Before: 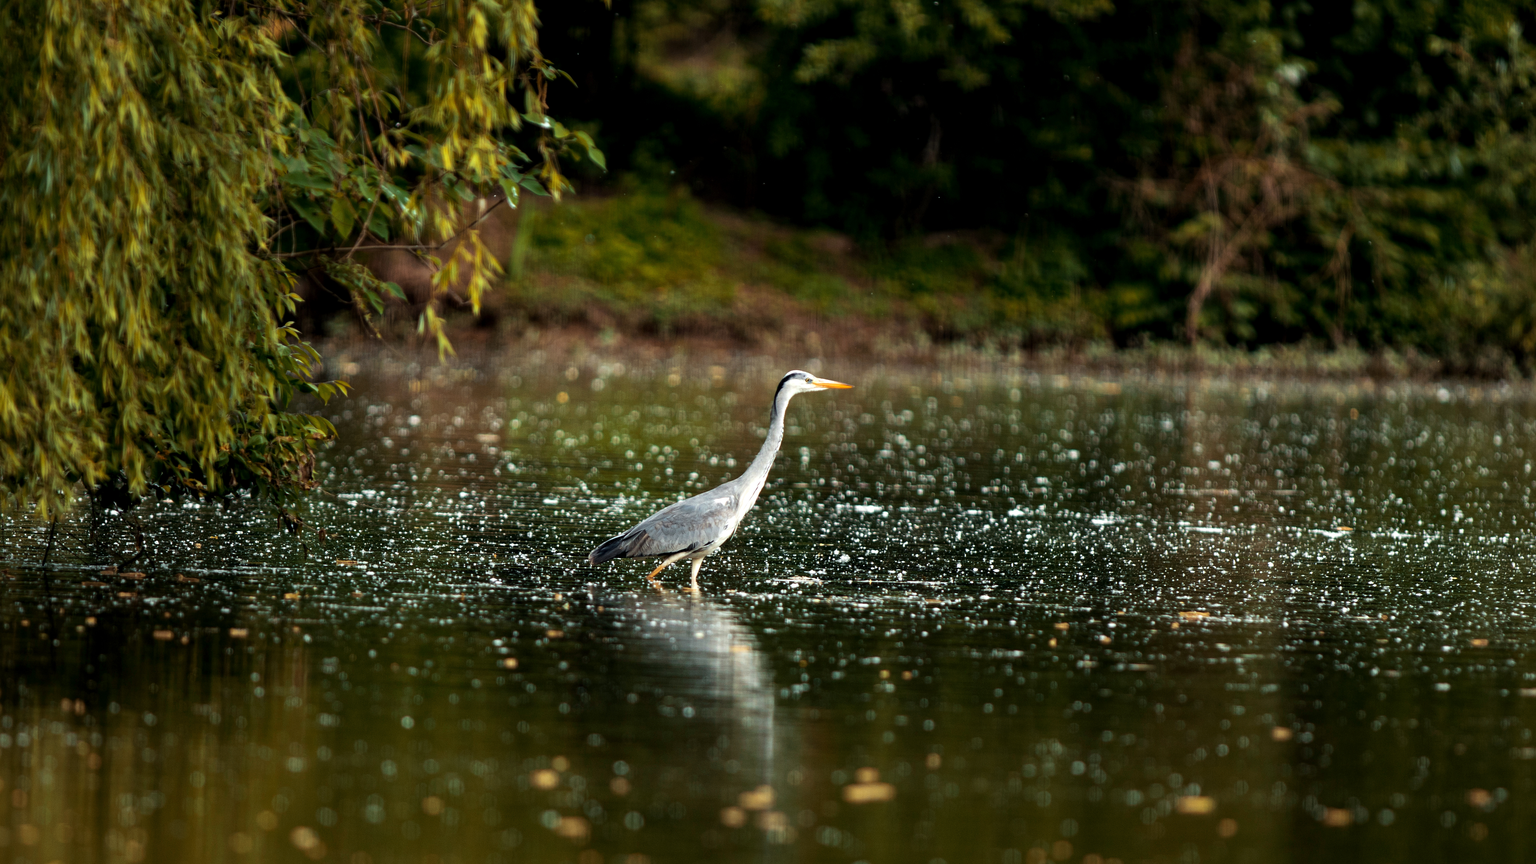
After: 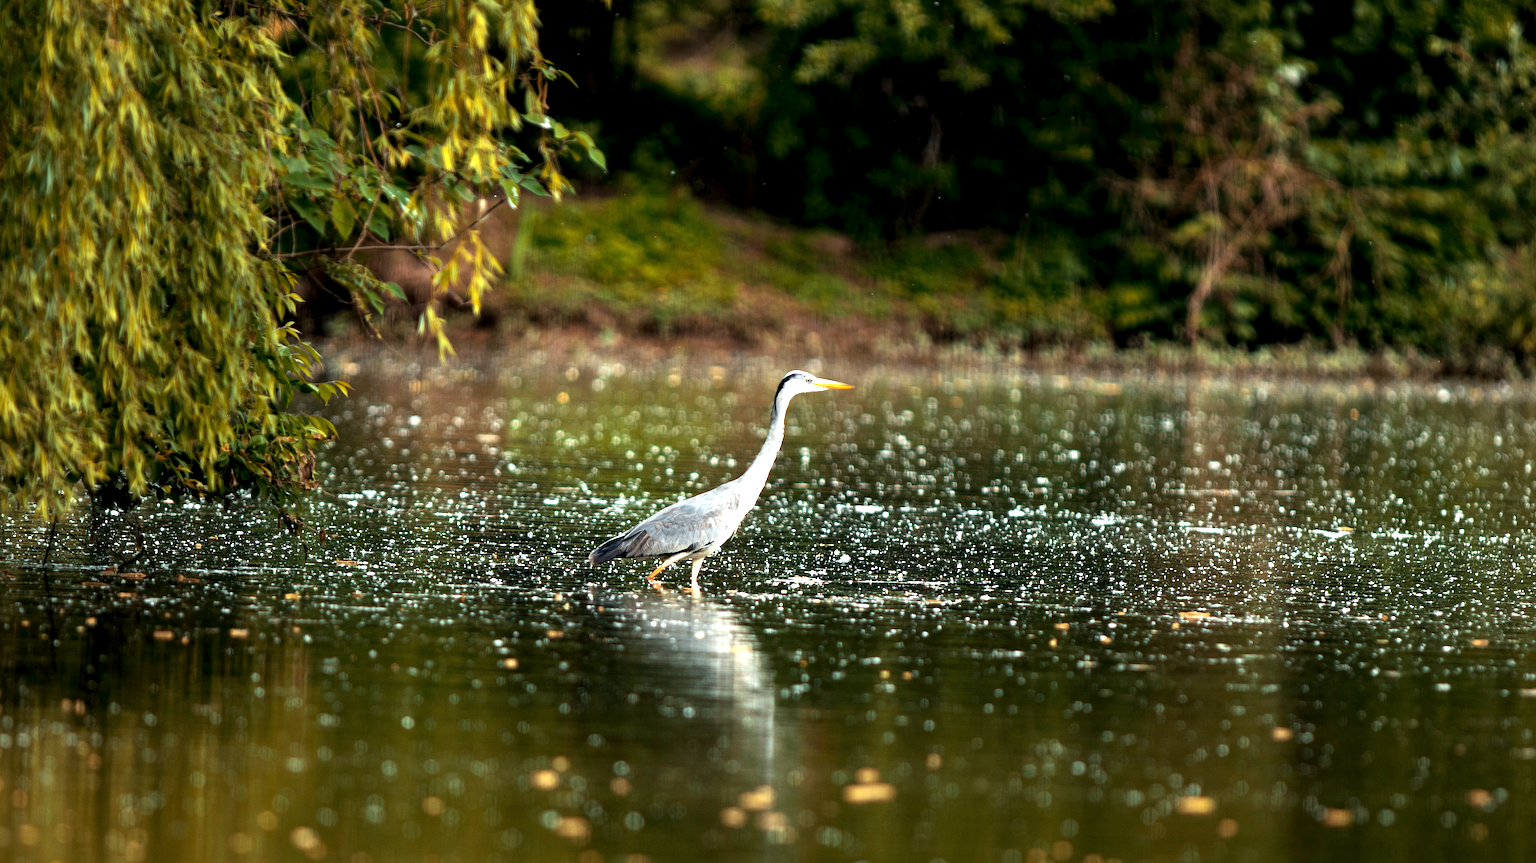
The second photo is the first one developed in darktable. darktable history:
exposure: black level correction 0, exposure 0.933 EV, compensate highlight preservation false
